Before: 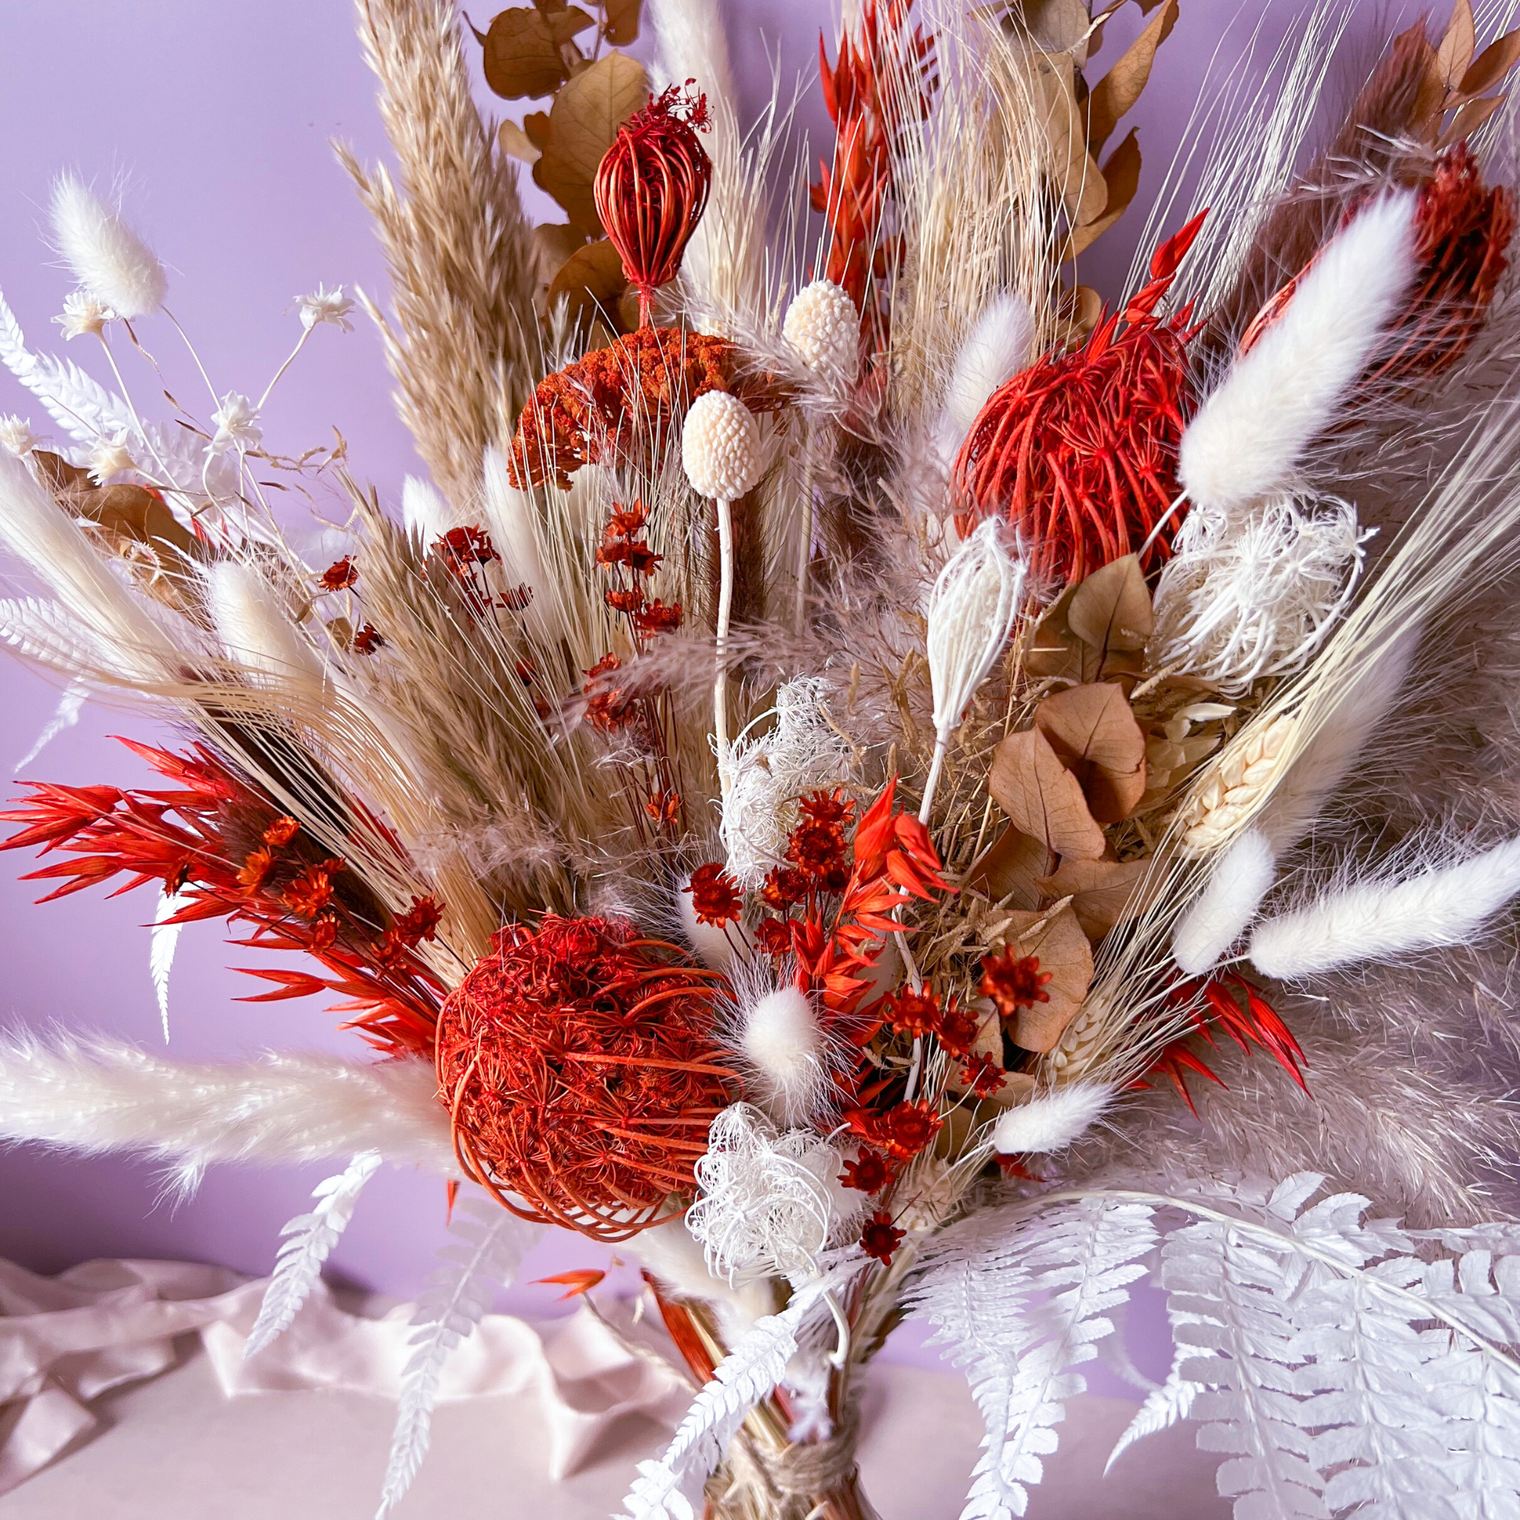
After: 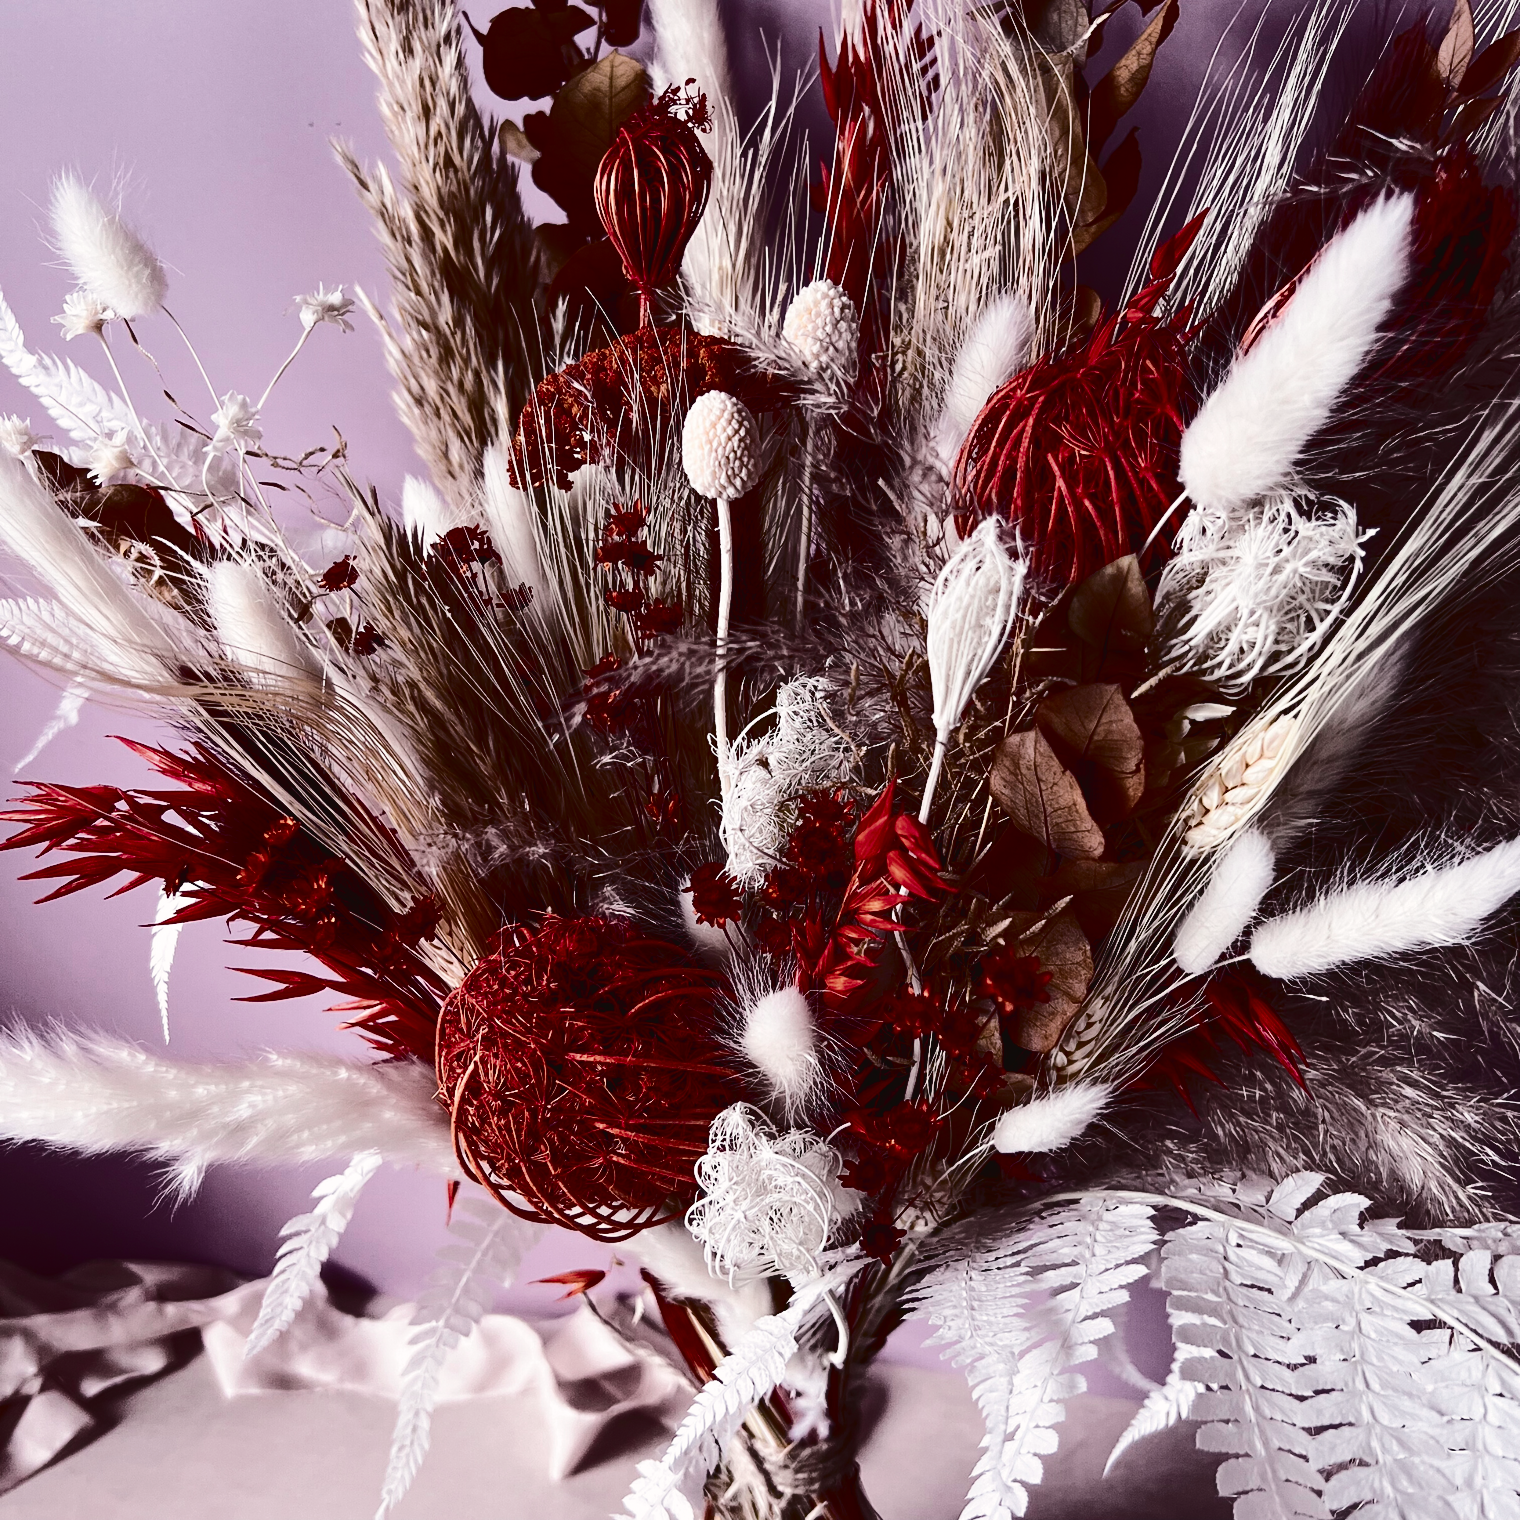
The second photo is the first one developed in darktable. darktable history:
color balance rgb: perceptual saturation grading › highlights -31.88%, perceptual saturation grading › mid-tones 5.8%, perceptual saturation grading › shadows 18.12%, perceptual brilliance grading › highlights 3.62%, perceptual brilliance grading › mid-tones -18.12%, perceptual brilliance grading › shadows -41.3%
tone curve: curves: ch0 [(0, 0.032) (0.094, 0.08) (0.265, 0.208) (0.41, 0.417) (0.485, 0.524) (0.638, 0.673) (0.845, 0.828) (0.994, 0.964)]; ch1 [(0, 0) (0.161, 0.092) (0.37, 0.302) (0.437, 0.456) (0.469, 0.482) (0.498, 0.504) (0.576, 0.583) (0.644, 0.638) (0.725, 0.765) (1, 1)]; ch2 [(0, 0) (0.352, 0.403) (0.45, 0.469) (0.502, 0.504) (0.54, 0.521) (0.589, 0.576) (1, 1)], color space Lab, independent channels, preserve colors none
contrast brightness saturation: contrast 0.24, brightness -0.24, saturation 0.14
white balance: emerald 1
